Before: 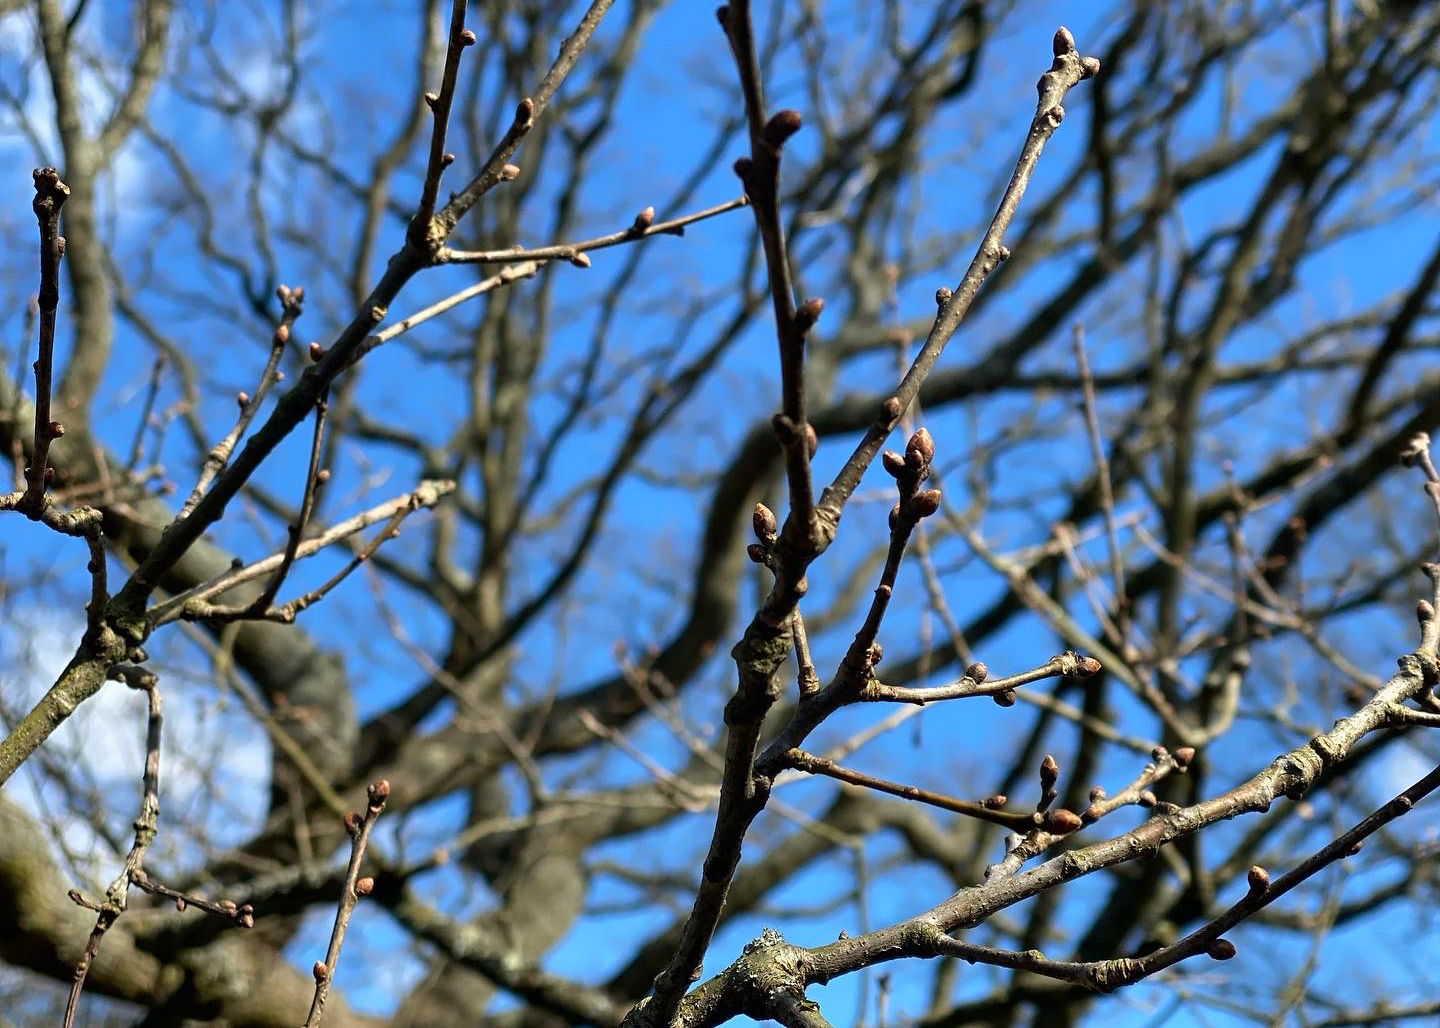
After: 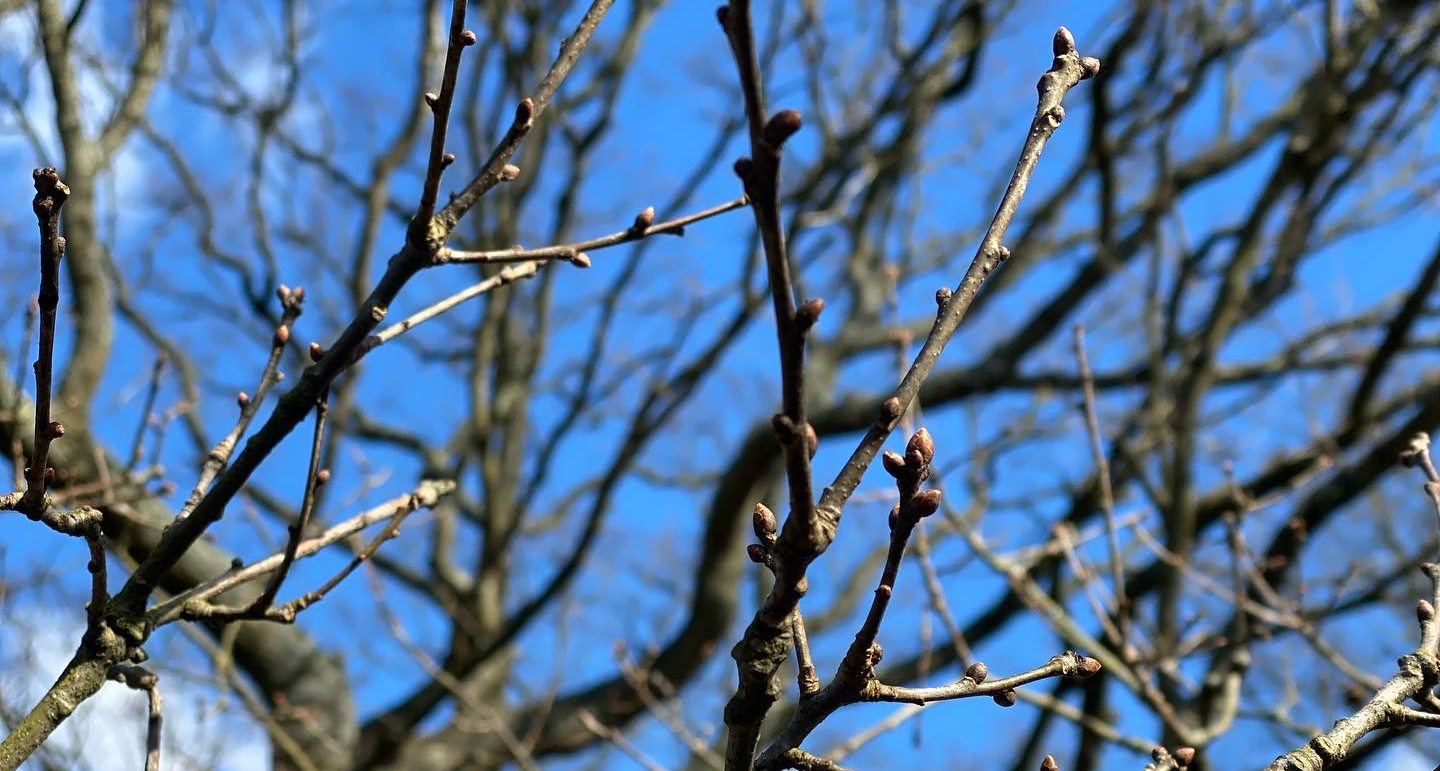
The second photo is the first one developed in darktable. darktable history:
crop: bottom 24.967%
